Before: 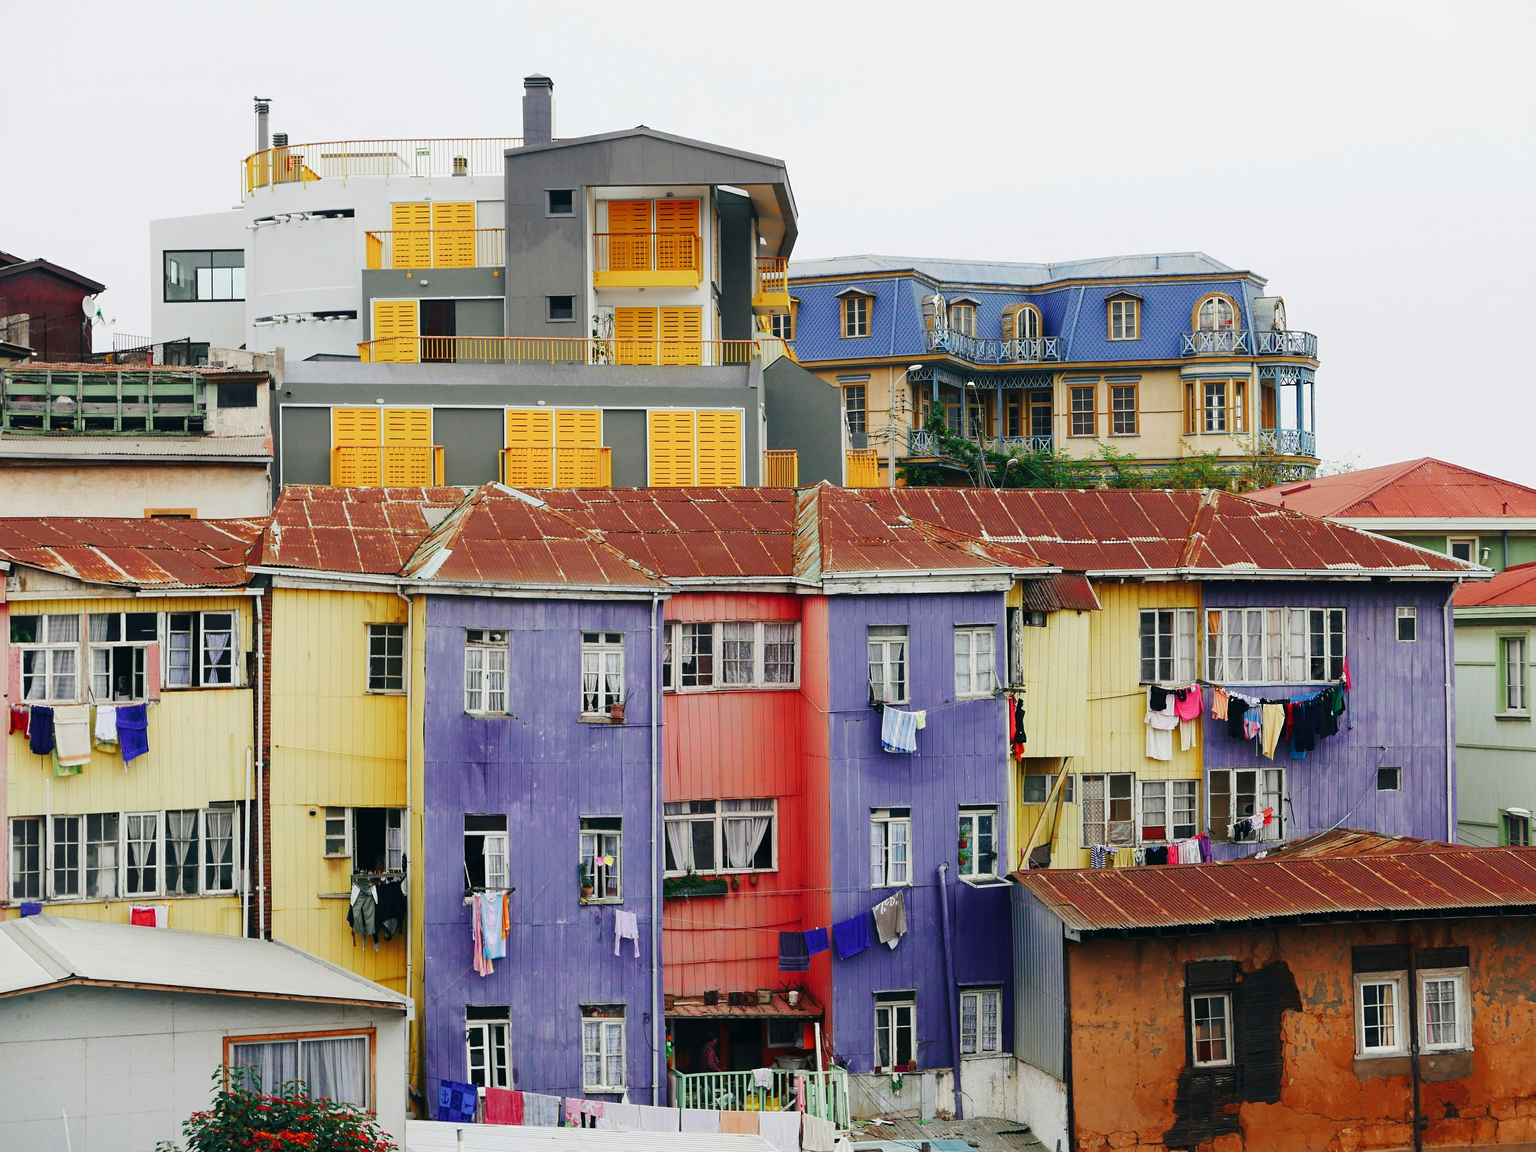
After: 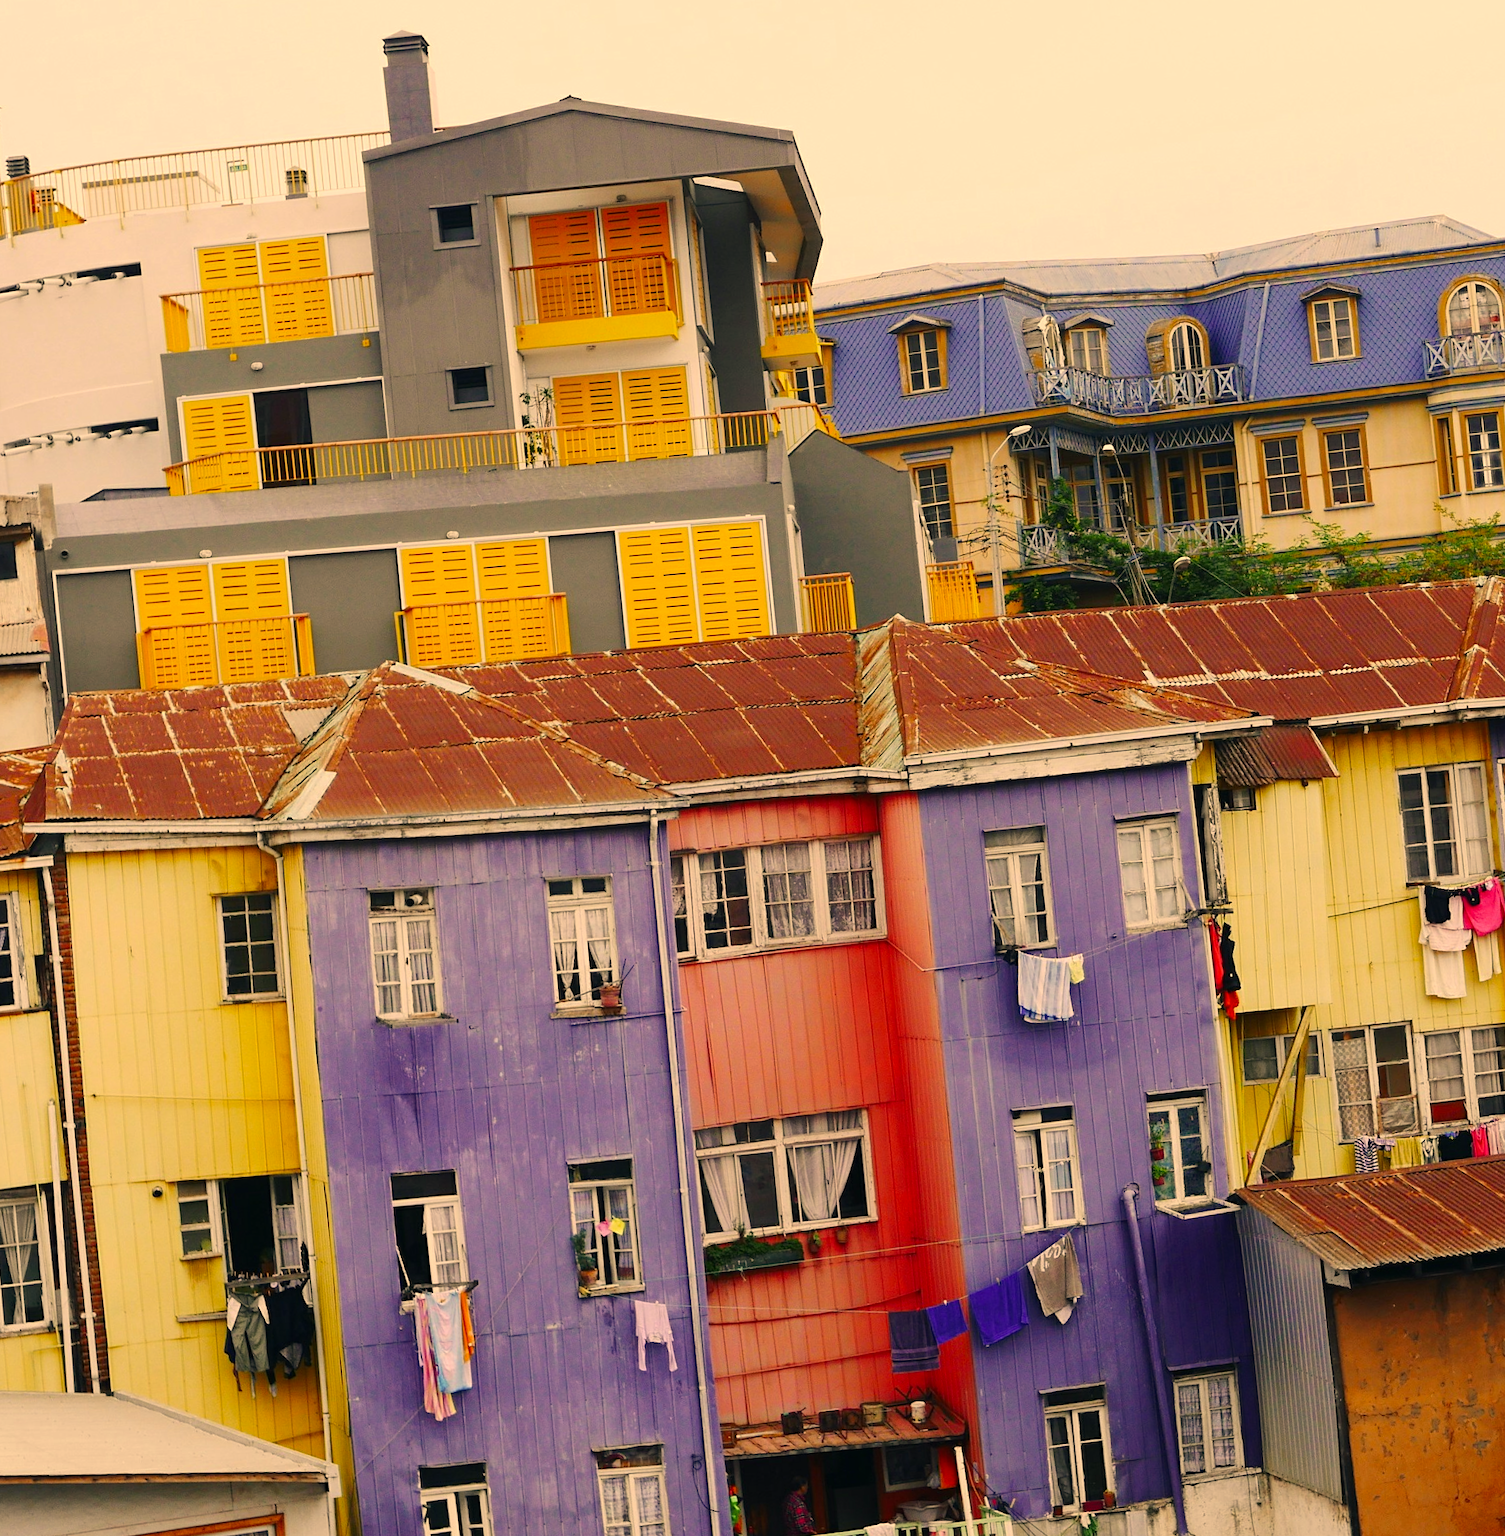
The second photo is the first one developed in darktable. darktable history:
rotate and perspective: rotation -5°, crop left 0.05, crop right 0.952, crop top 0.11, crop bottom 0.89
crop and rotate: left 13.537%, right 19.796%
color correction: highlights a* 15, highlights b* 31.55
